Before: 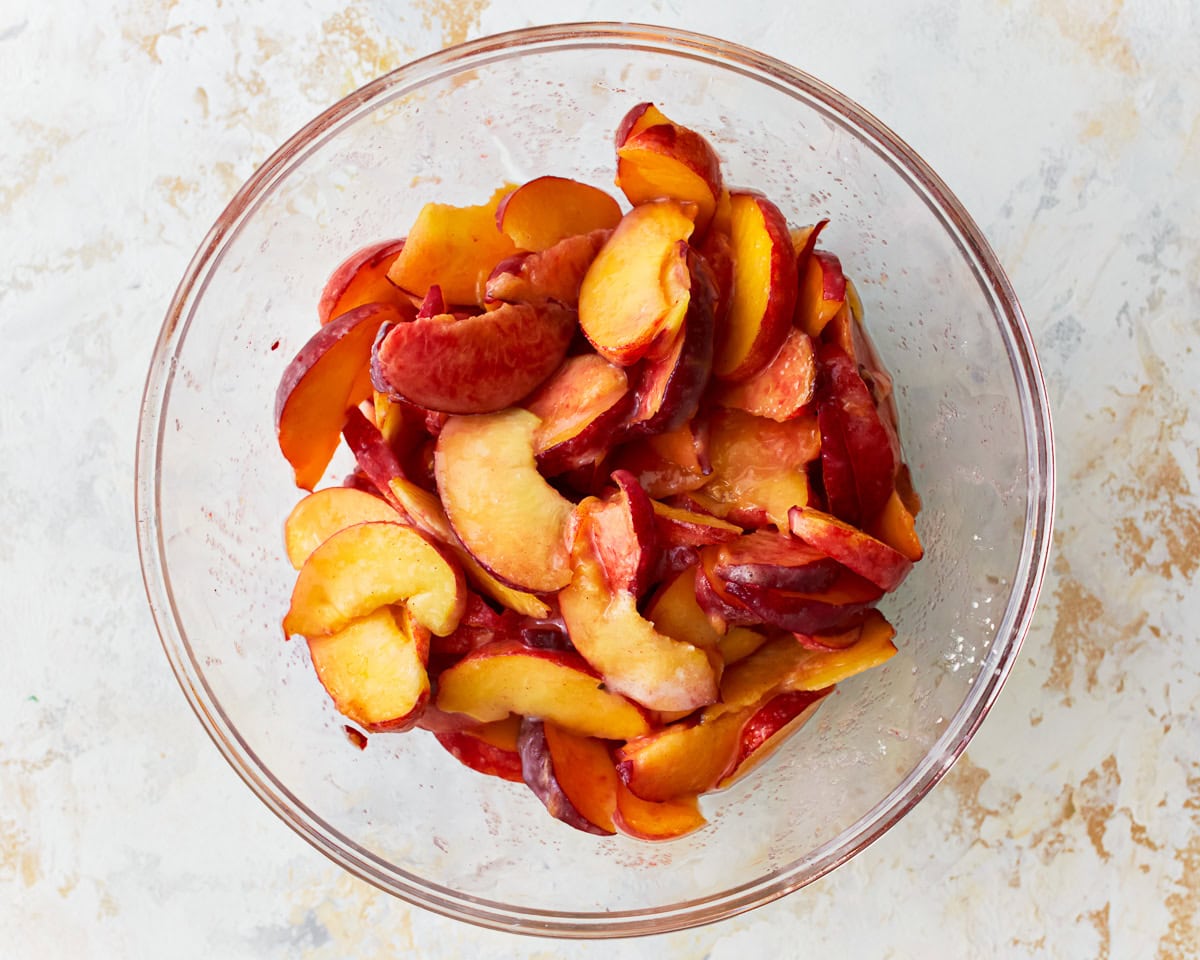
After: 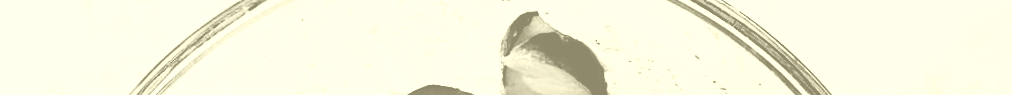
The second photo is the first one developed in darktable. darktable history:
colorize: hue 43.2°, saturation 40%, version 1
crop and rotate: left 9.644%, top 9.491%, right 6.021%, bottom 80.509%
exposure: compensate highlight preservation false
contrast brightness saturation: contrast 0.77, brightness -1, saturation 1
